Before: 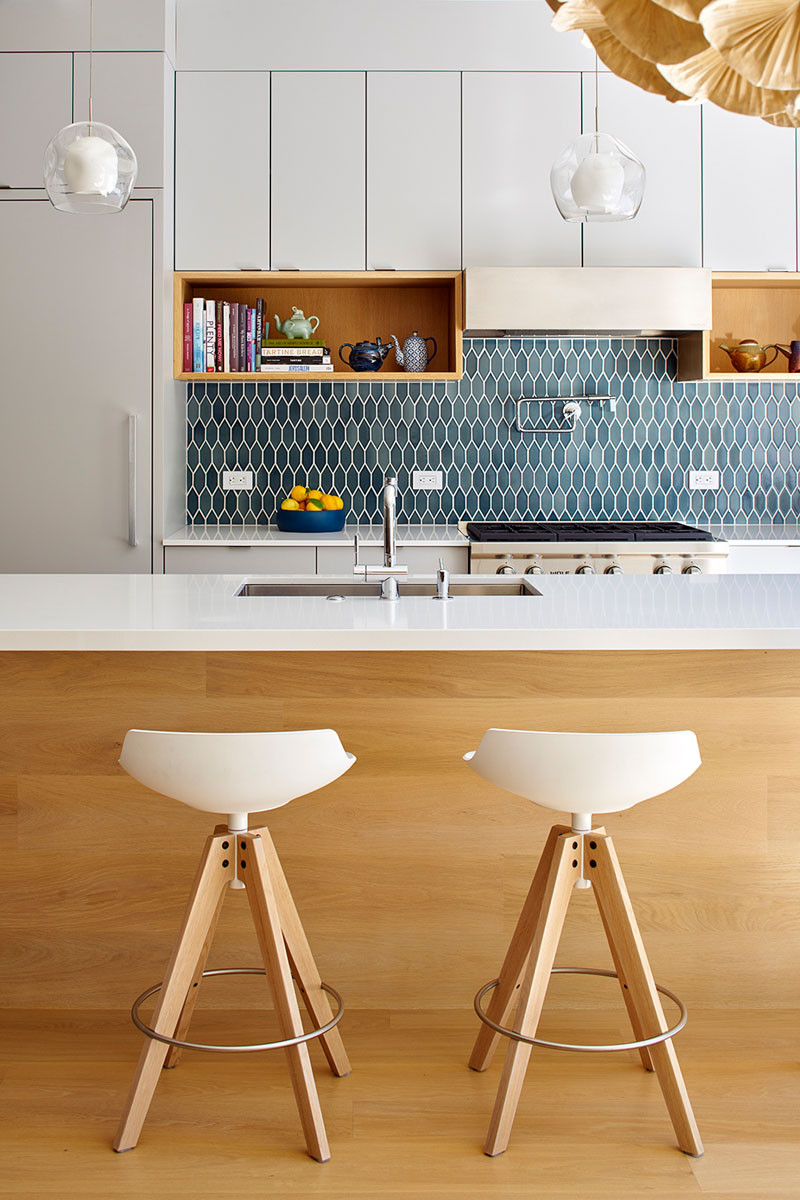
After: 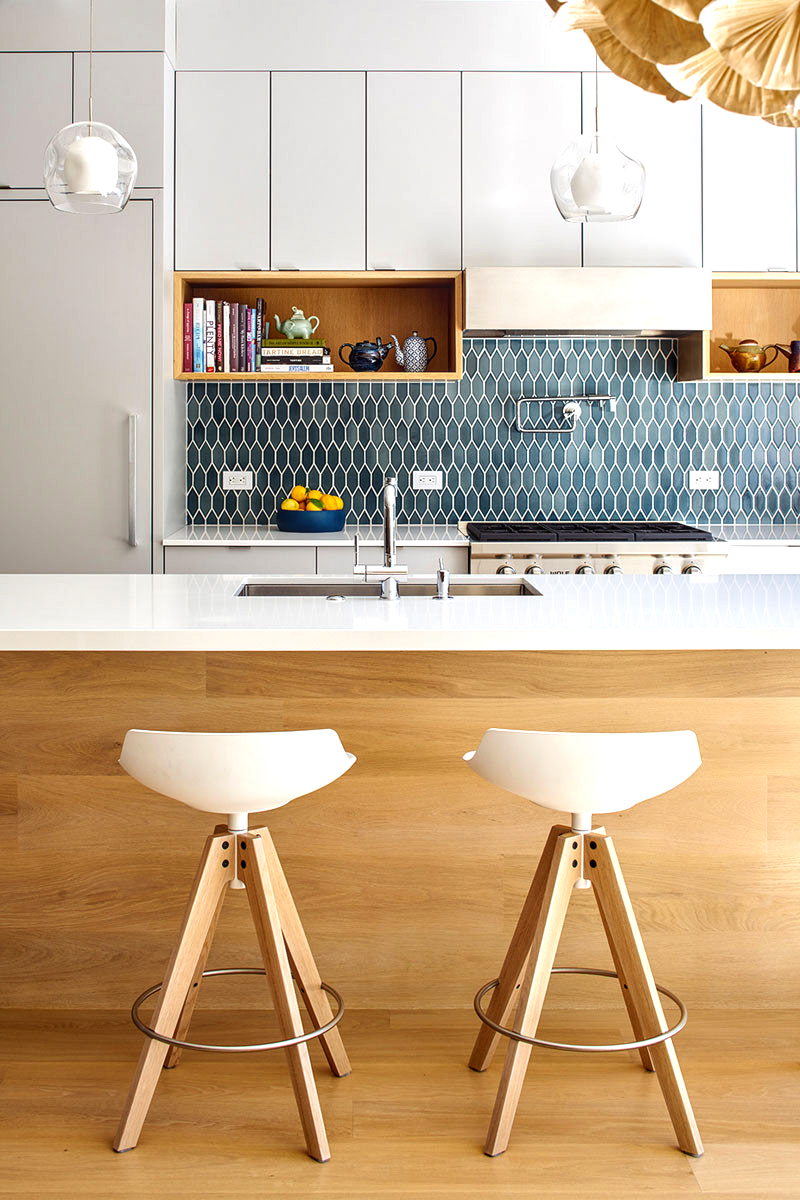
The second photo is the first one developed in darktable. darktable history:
local contrast: on, module defaults
tone equalizer: -8 EV -0.408 EV, -7 EV -0.422 EV, -6 EV -0.342 EV, -5 EV -0.183 EV, -3 EV 0.242 EV, -2 EV 0.361 EV, -1 EV 0.387 EV, +0 EV 0.442 EV, edges refinement/feathering 500, mask exposure compensation -1.57 EV, preserve details no
